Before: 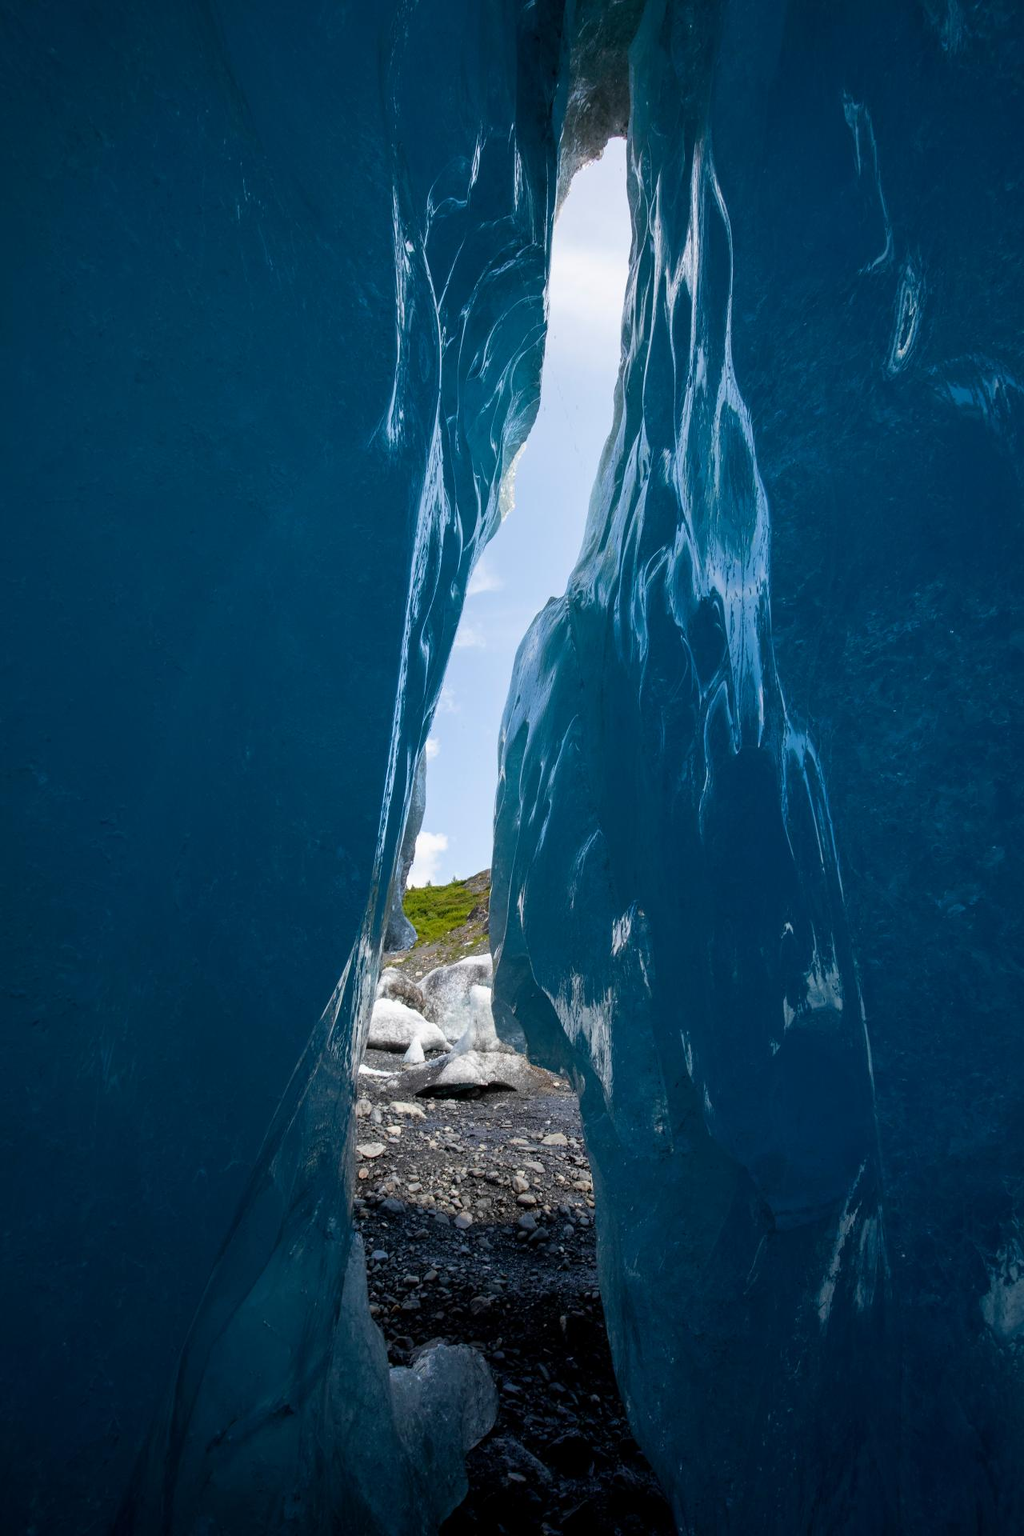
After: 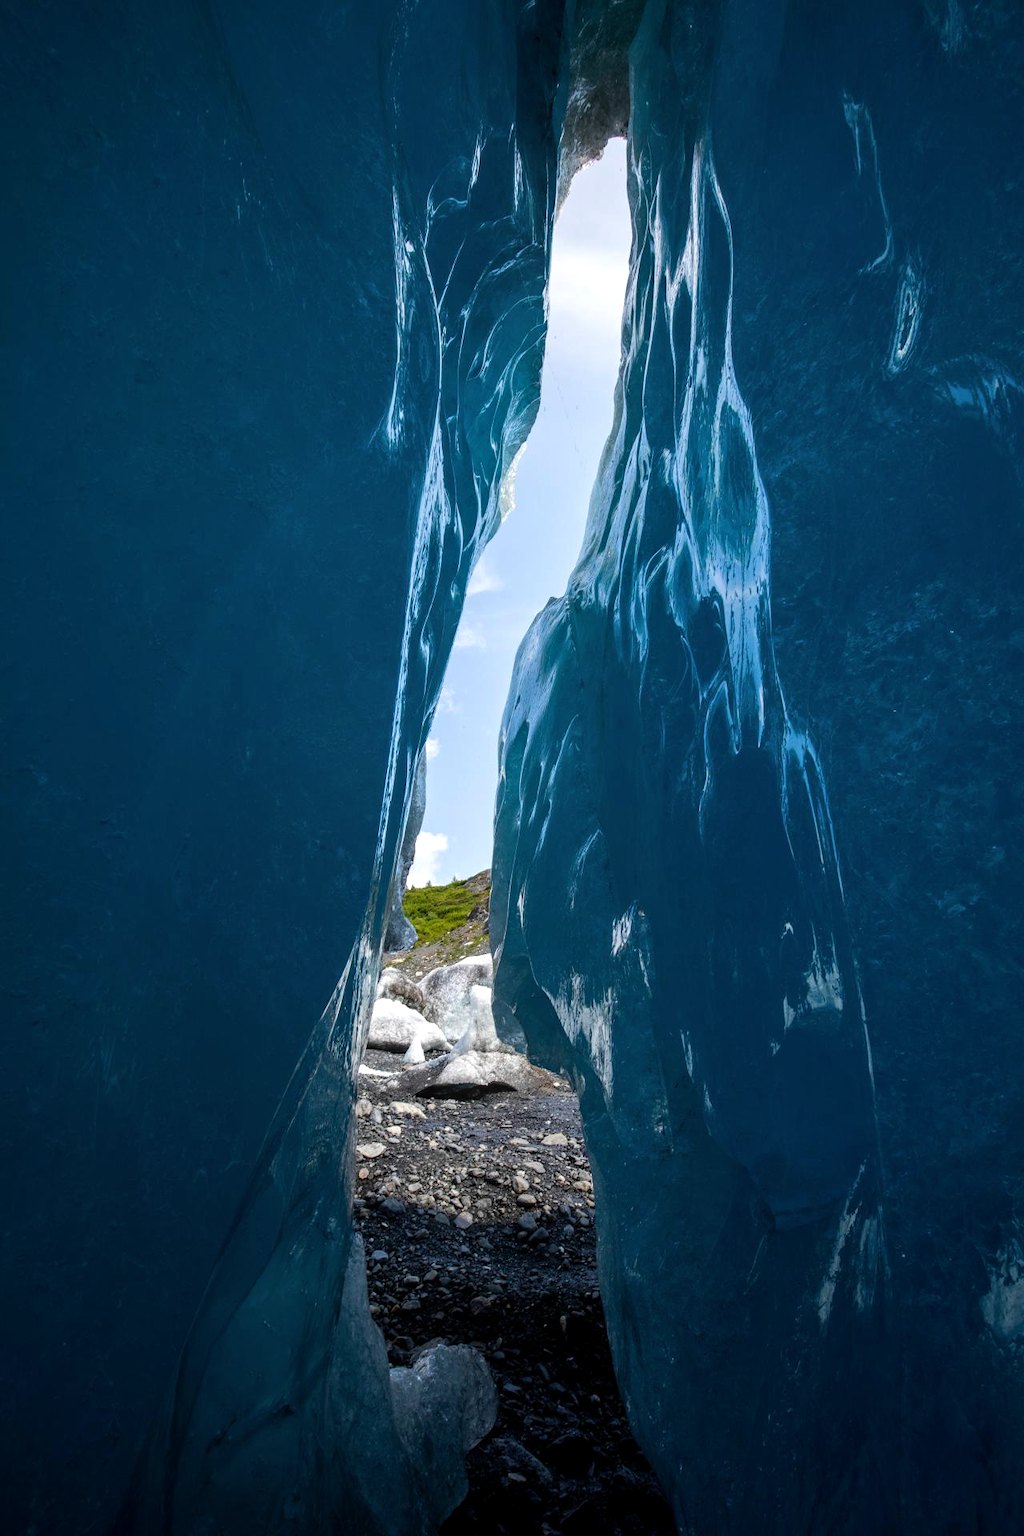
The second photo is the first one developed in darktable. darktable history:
local contrast: detail 110%
tone equalizer: -8 EV -0.417 EV, -7 EV -0.389 EV, -6 EV -0.333 EV, -5 EV -0.222 EV, -3 EV 0.222 EV, -2 EV 0.333 EV, -1 EV 0.389 EV, +0 EV 0.417 EV, edges refinement/feathering 500, mask exposure compensation -1.57 EV, preserve details no
